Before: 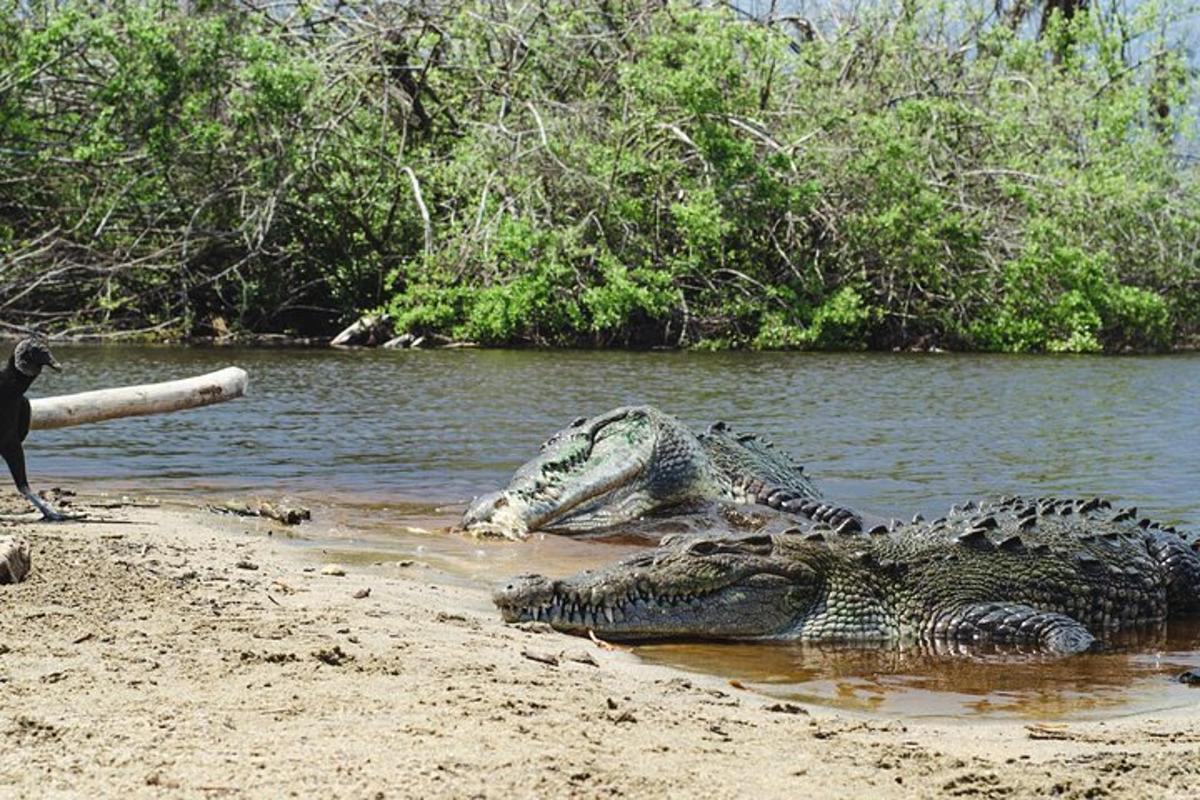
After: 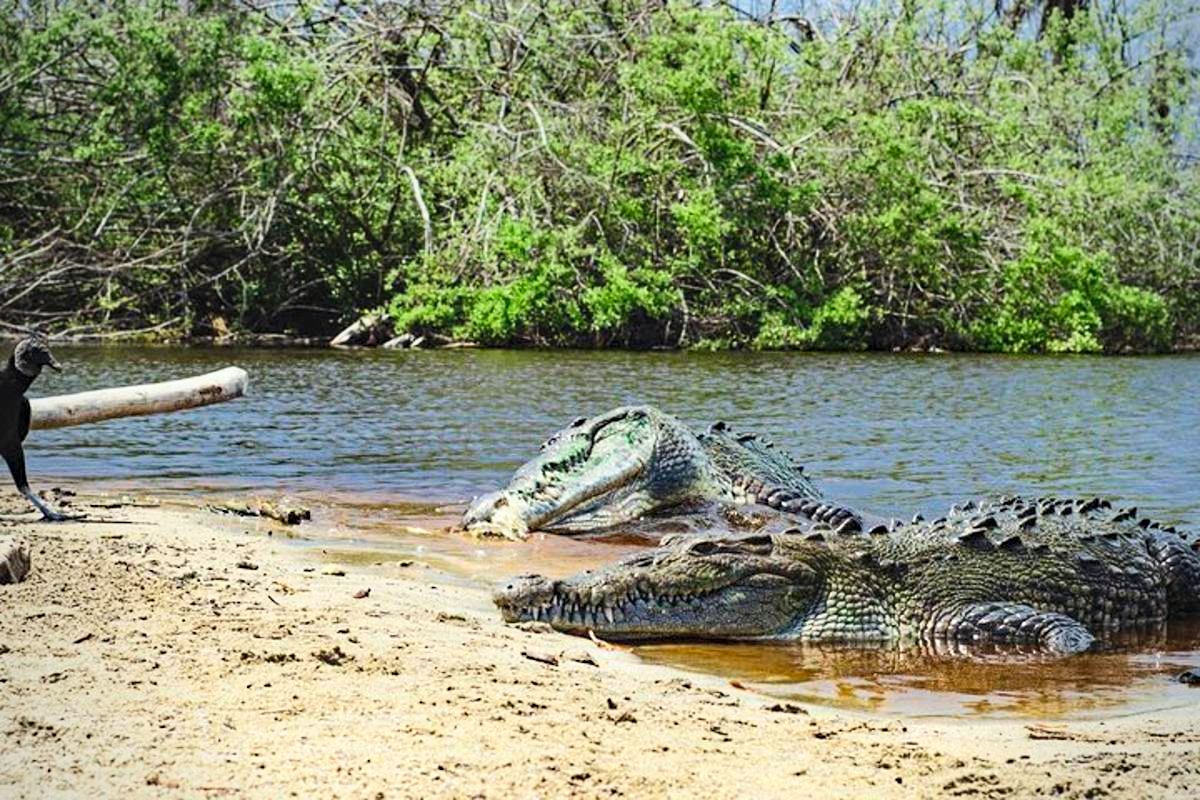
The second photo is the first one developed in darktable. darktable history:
split-toning: shadows › saturation 0.61, highlights › saturation 0.58, balance -28.74, compress 87.36%
graduated density: on, module defaults
haze removal: strength 0.29, distance 0.25, compatibility mode true, adaptive false
defringe: on, module defaults
vibrance: on, module defaults
local contrast: highlights 100%, shadows 100%, detail 120%, midtone range 0.2
contrast brightness saturation: contrast 0.24, brightness 0.26, saturation 0.39
vignetting: fall-off radius 63.6%
